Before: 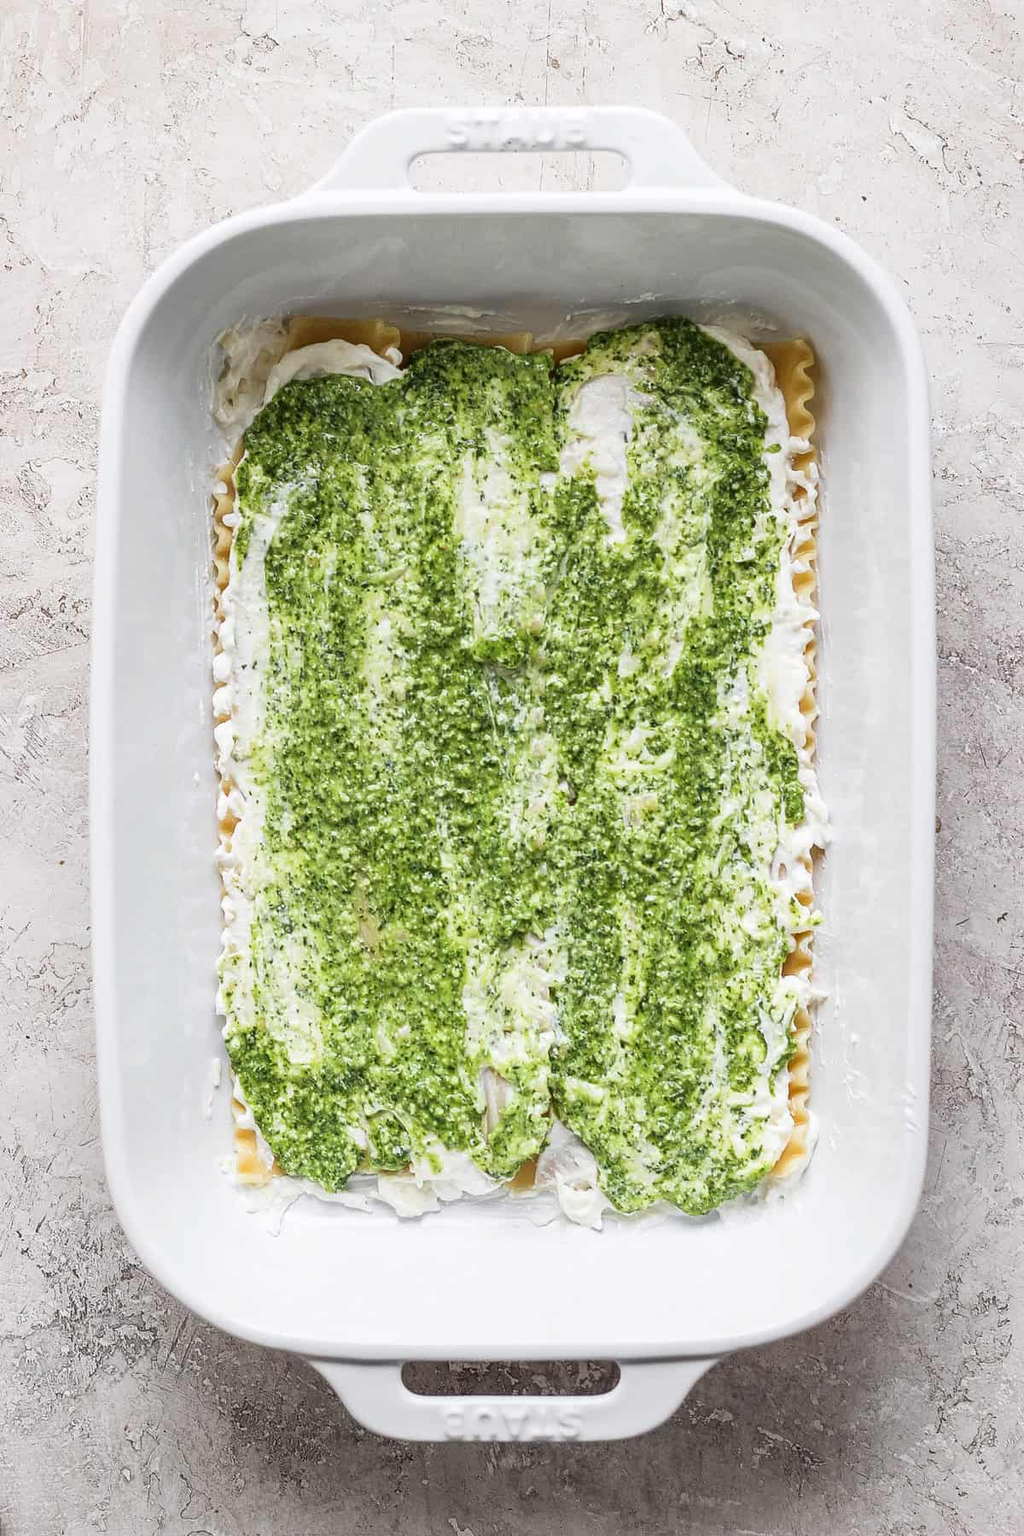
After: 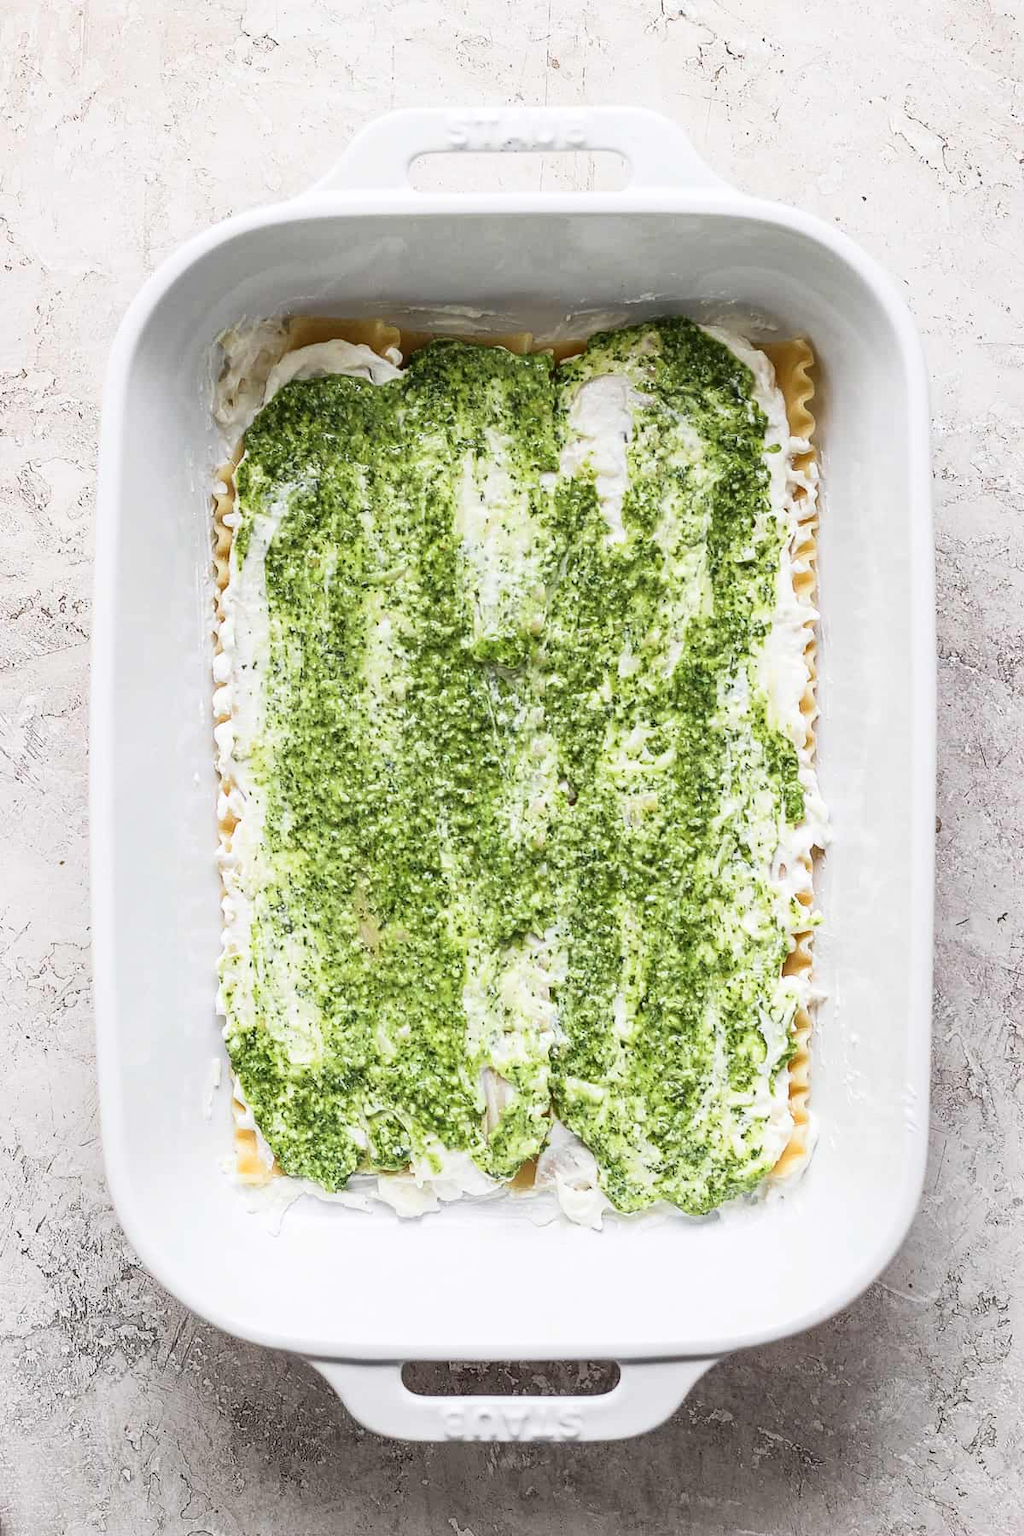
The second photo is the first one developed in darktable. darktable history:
shadows and highlights: shadows -0.662, highlights 39.24
